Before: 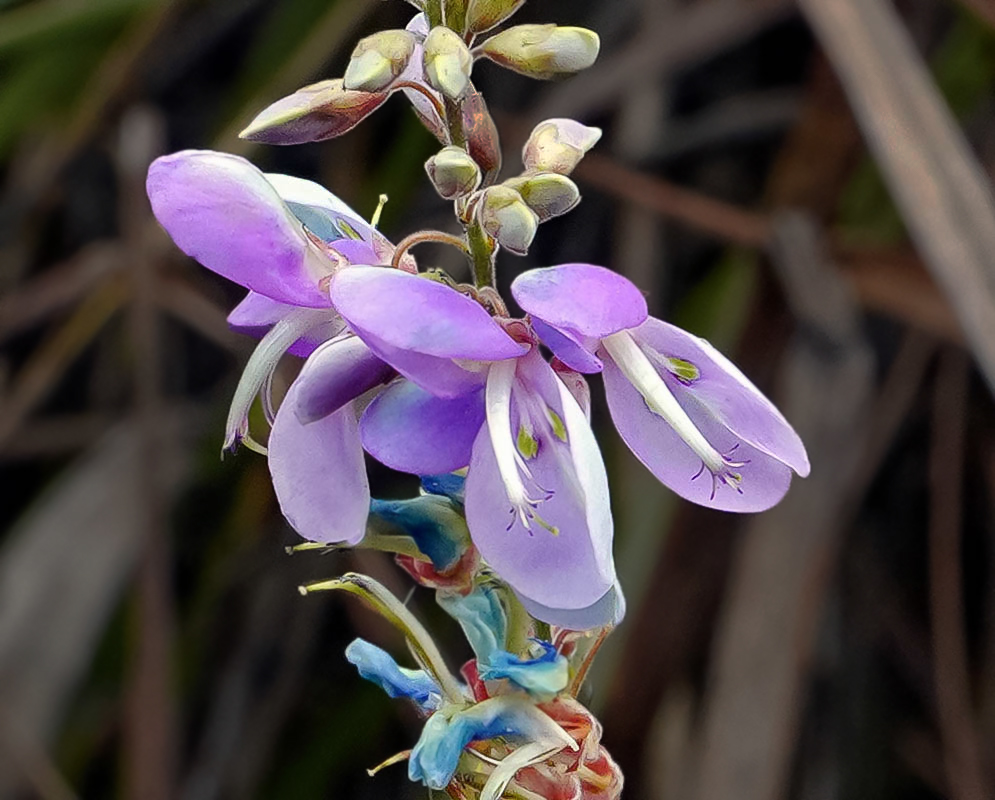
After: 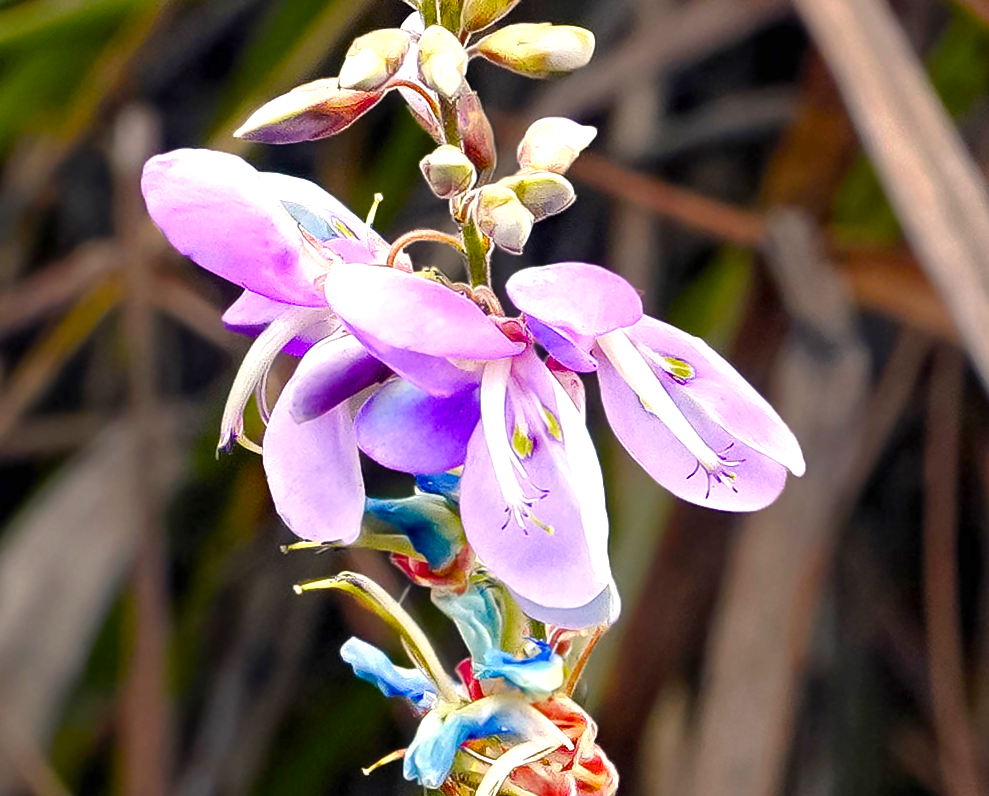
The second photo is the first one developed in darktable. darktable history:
crop and rotate: left 0.554%, top 0.2%, bottom 0.249%
color balance rgb: highlights gain › chroma 2.056%, highlights gain › hue 44.43°, perceptual saturation grading › global saturation 39.006%, perceptual saturation grading › highlights -25.899%, perceptual saturation grading › mid-tones 34.897%, perceptual saturation grading › shadows 35.331%, global vibrance -24.618%
exposure: exposure 1.144 EV, compensate highlight preservation false
